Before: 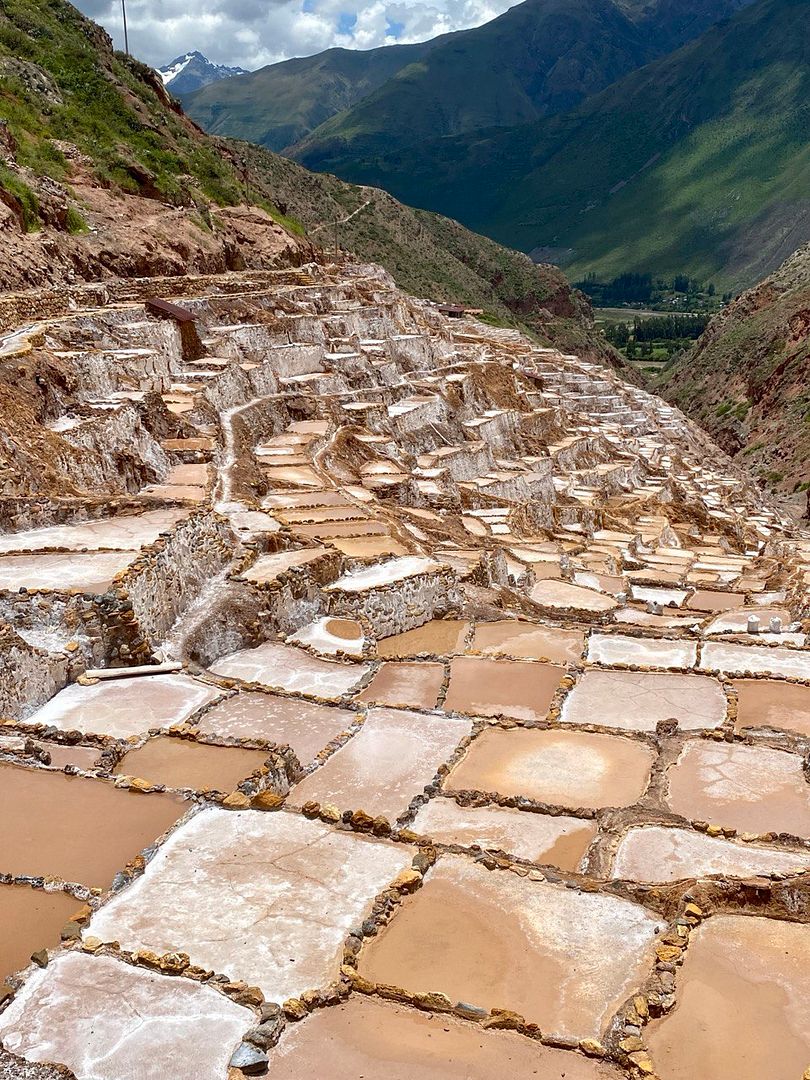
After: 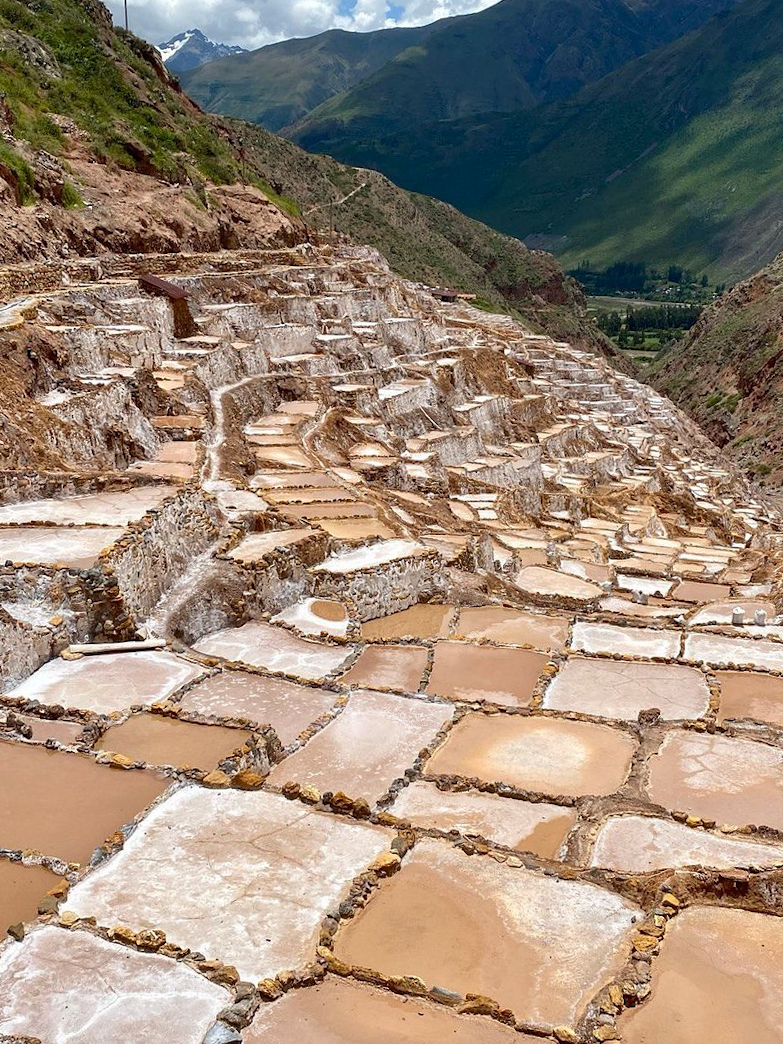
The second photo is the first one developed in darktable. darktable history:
crop and rotate: angle -1.48°
